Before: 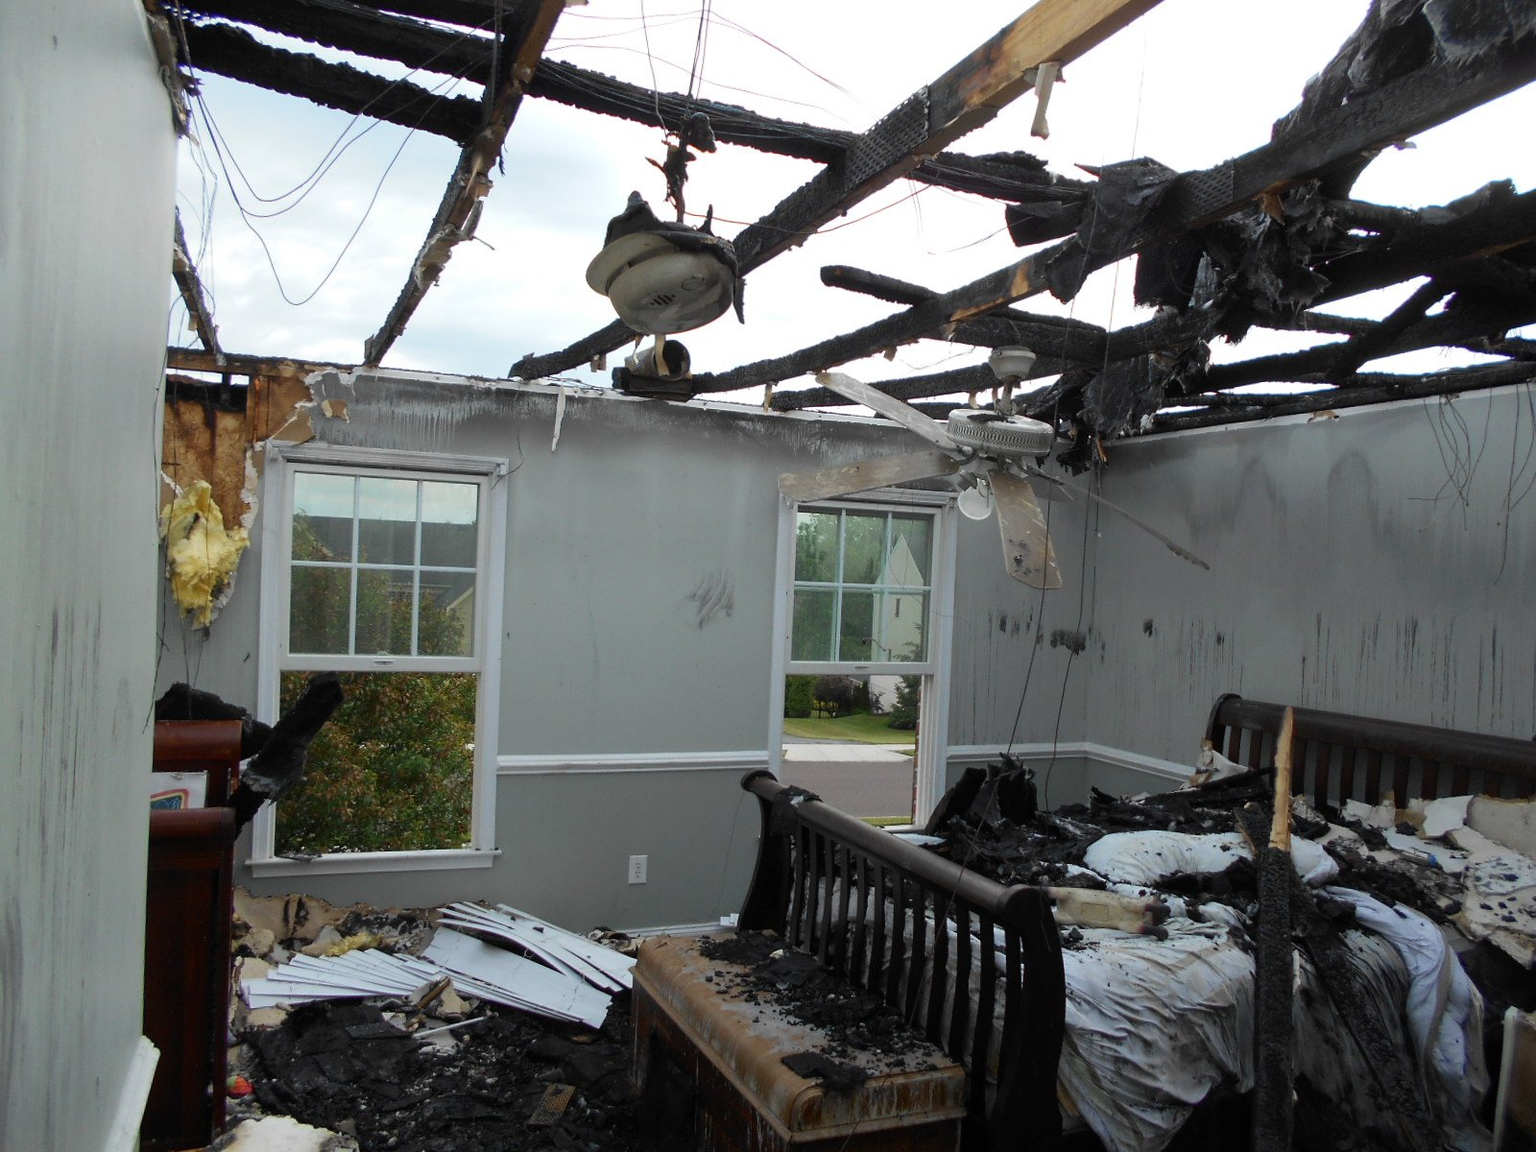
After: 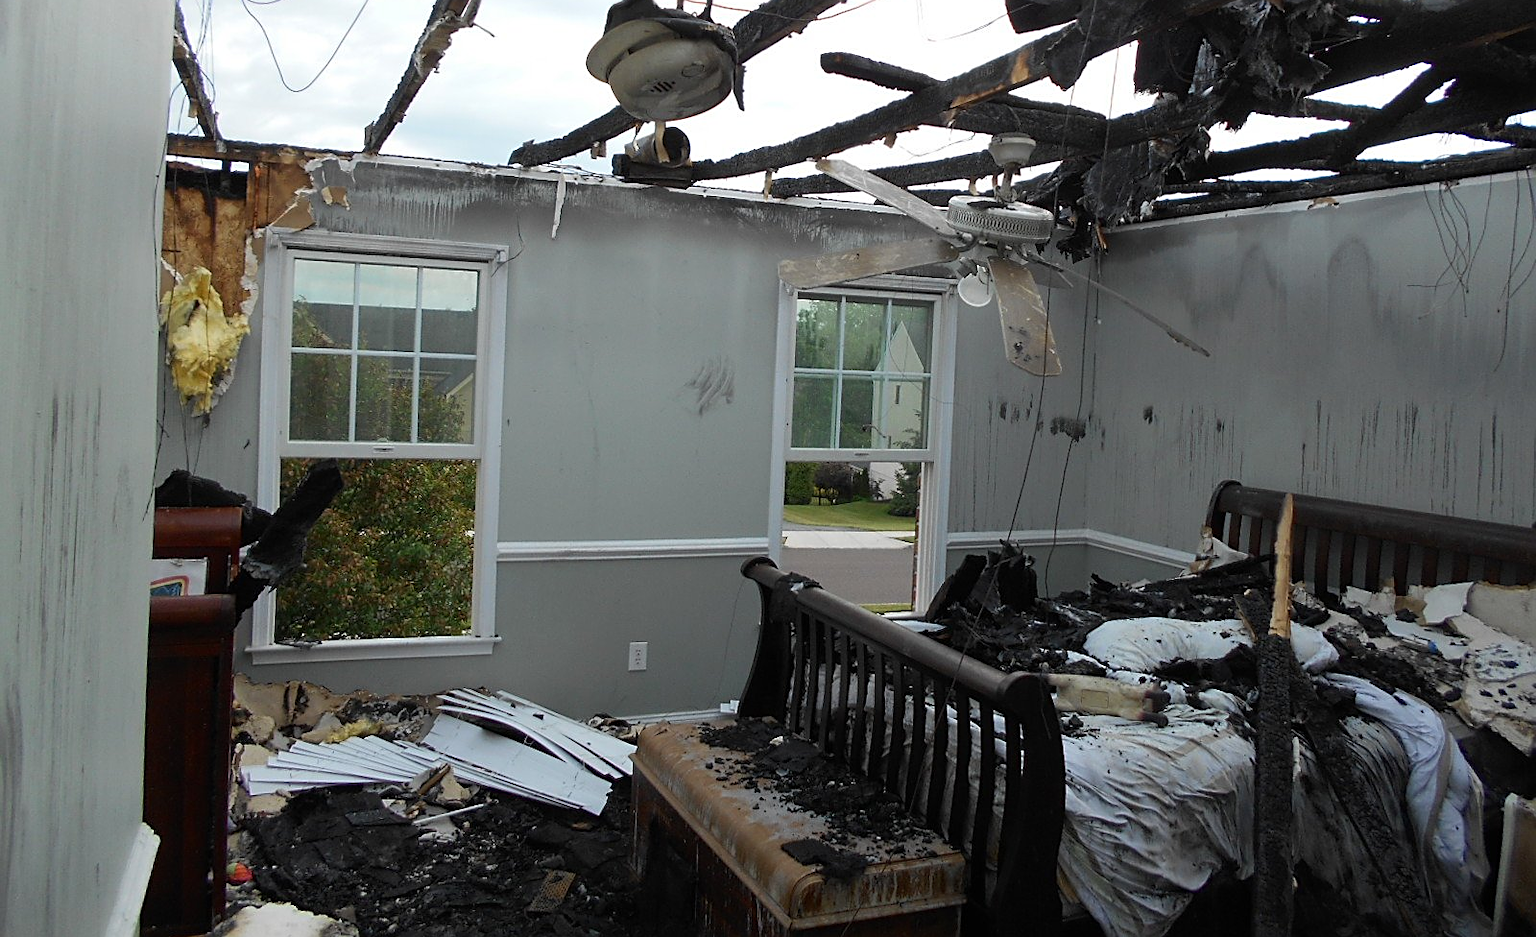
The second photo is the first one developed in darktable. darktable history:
sharpen: on, module defaults
crop and rotate: top 18.507%
